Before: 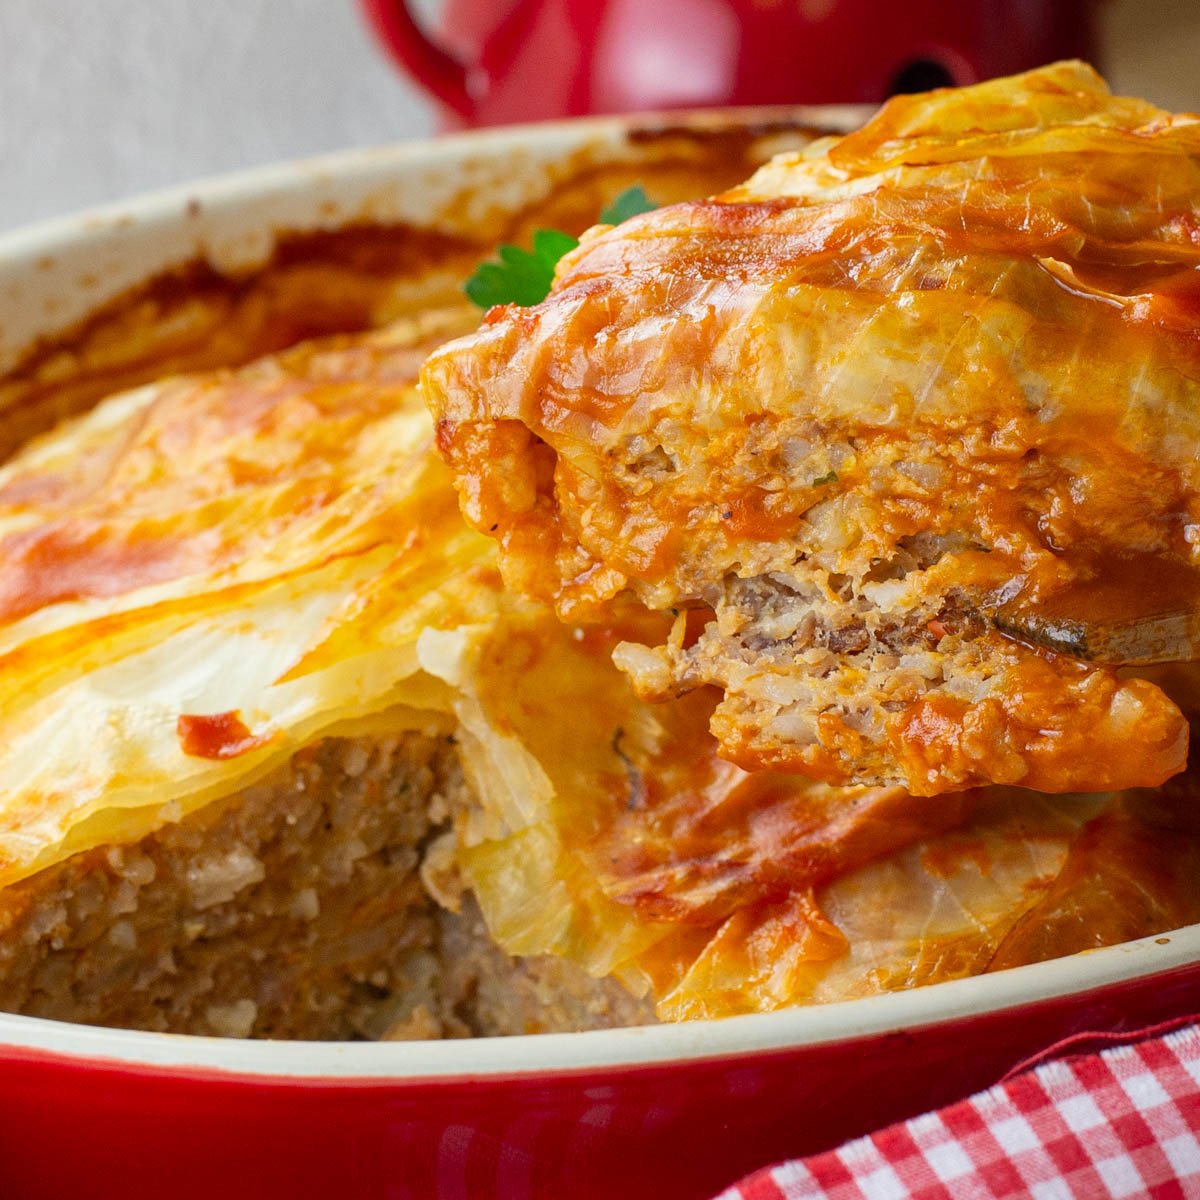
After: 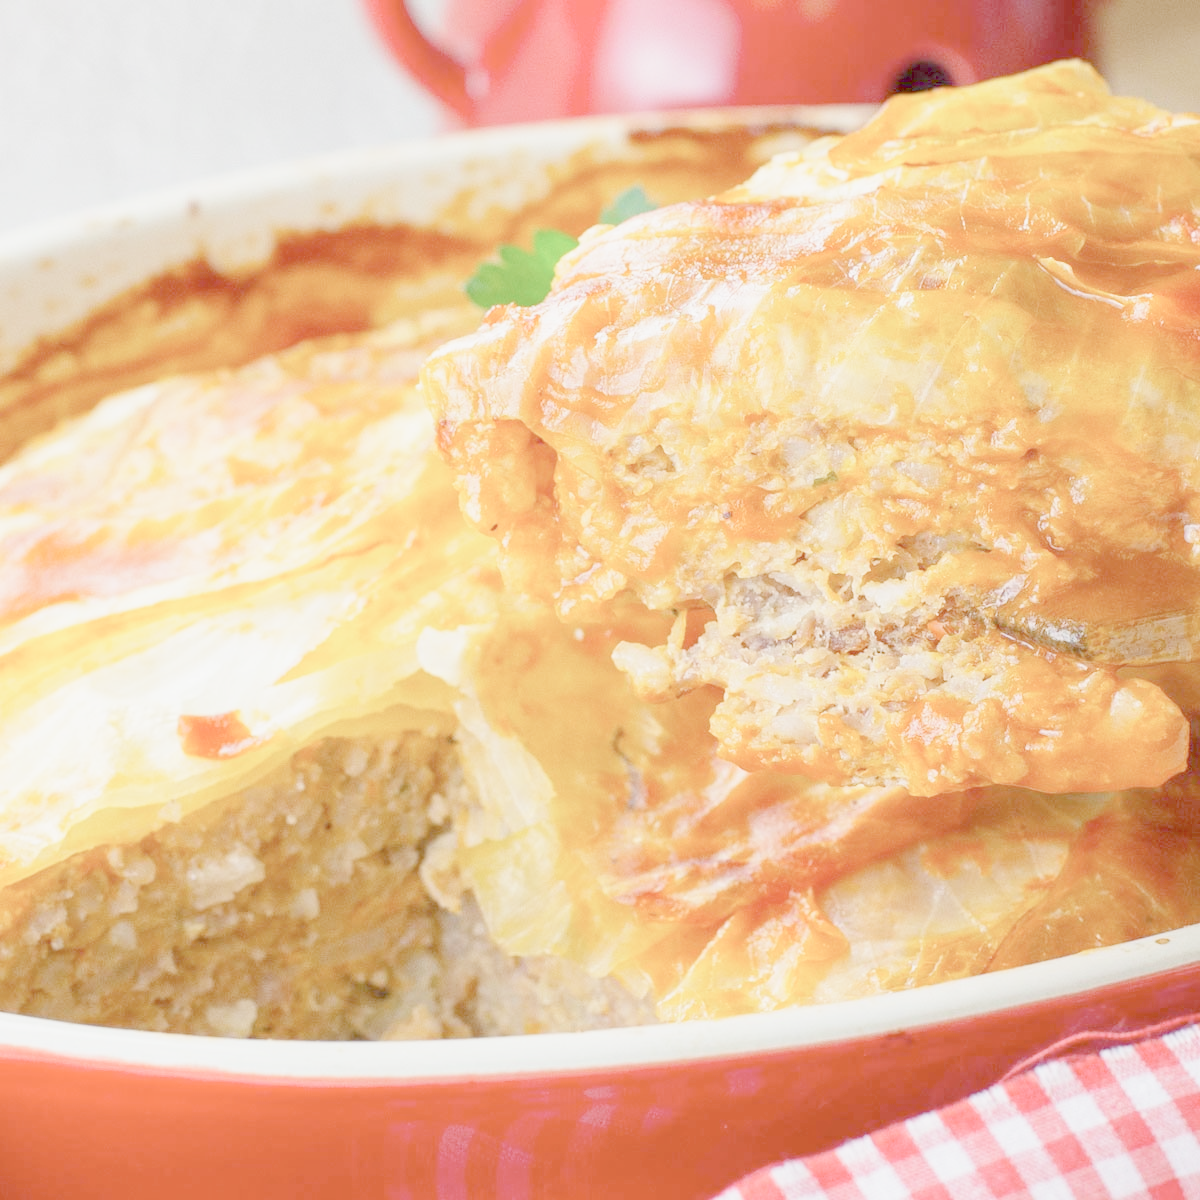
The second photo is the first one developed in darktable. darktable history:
filmic rgb: white relative exposure 8 EV, threshold 3 EV, structure ↔ texture 100%, target black luminance 0%, hardness 2.44, latitude 76.53%, contrast 0.562, shadows ↔ highlights balance 0%, preserve chrominance no, color science v4 (2020), iterations of high-quality reconstruction 10, type of noise poissonian, enable highlight reconstruction true
exposure: black level correction 0, exposure 4 EV, compensate exposure bias true, compensate highlight preservation false
